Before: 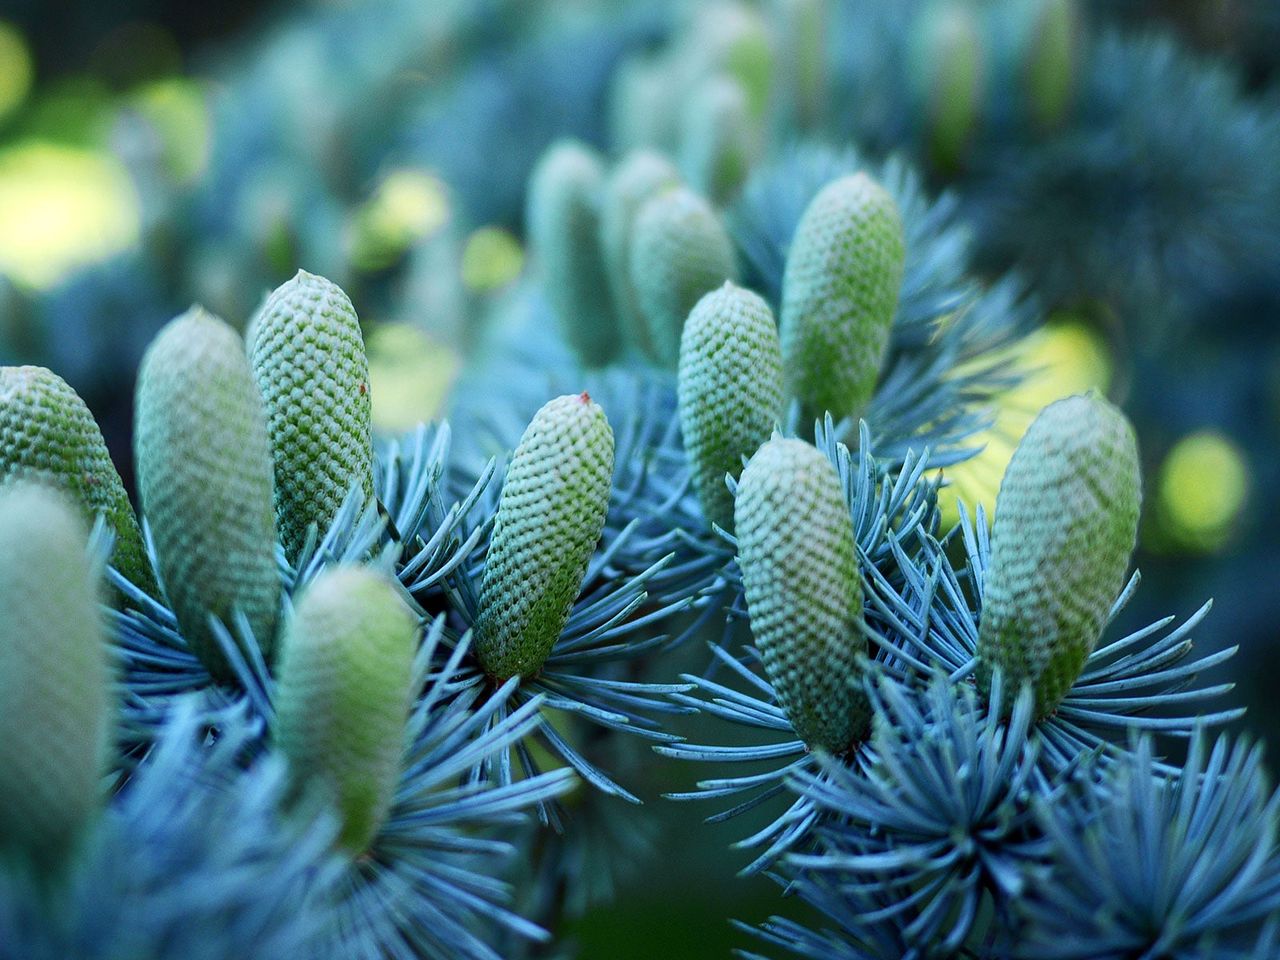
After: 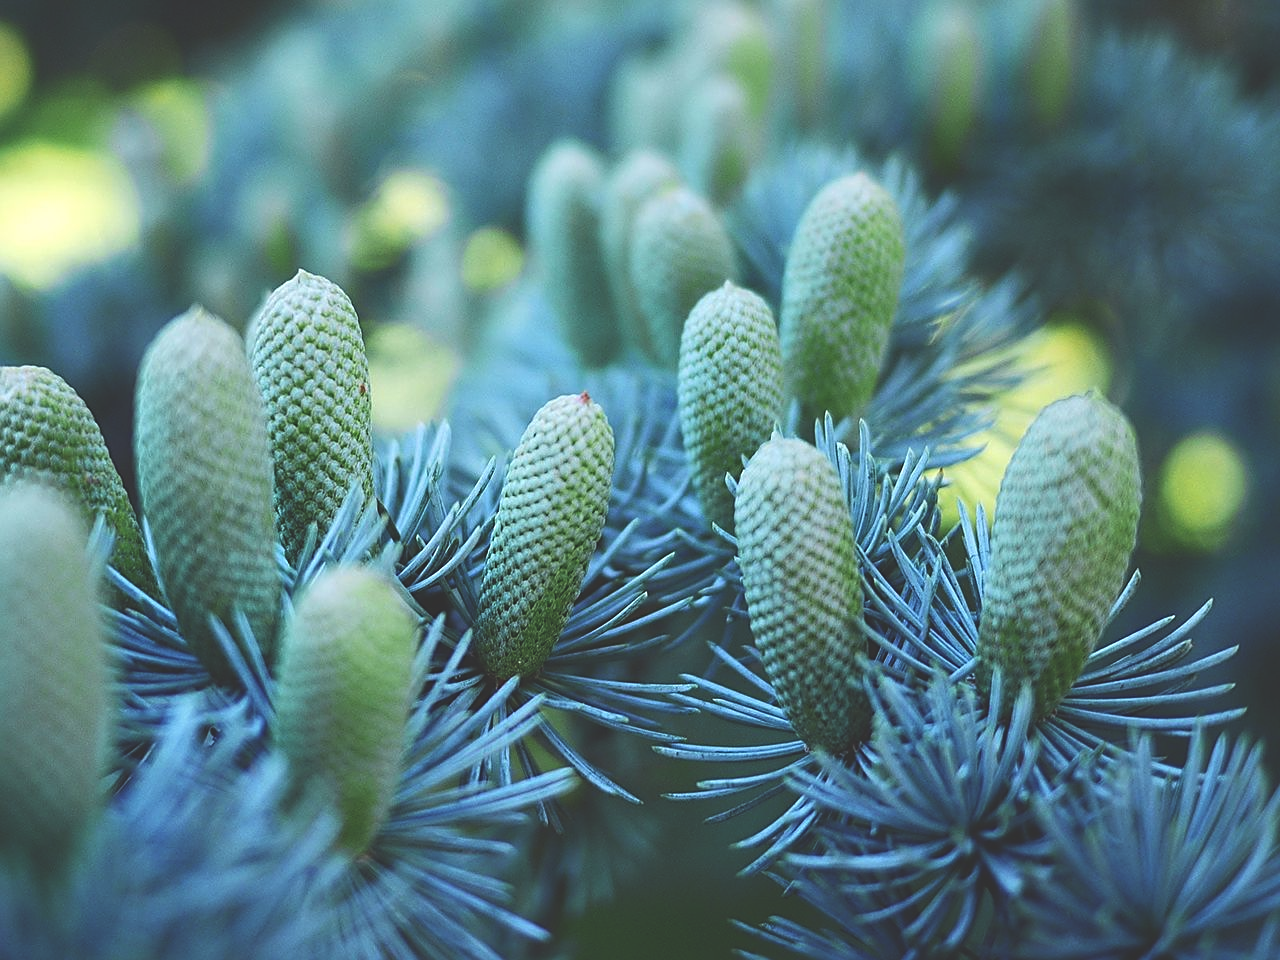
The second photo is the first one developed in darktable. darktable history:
exposure: black level correction -0.031, compensate exposure bias true, compensate highlight preservation false
sharpen: on, module defaults
